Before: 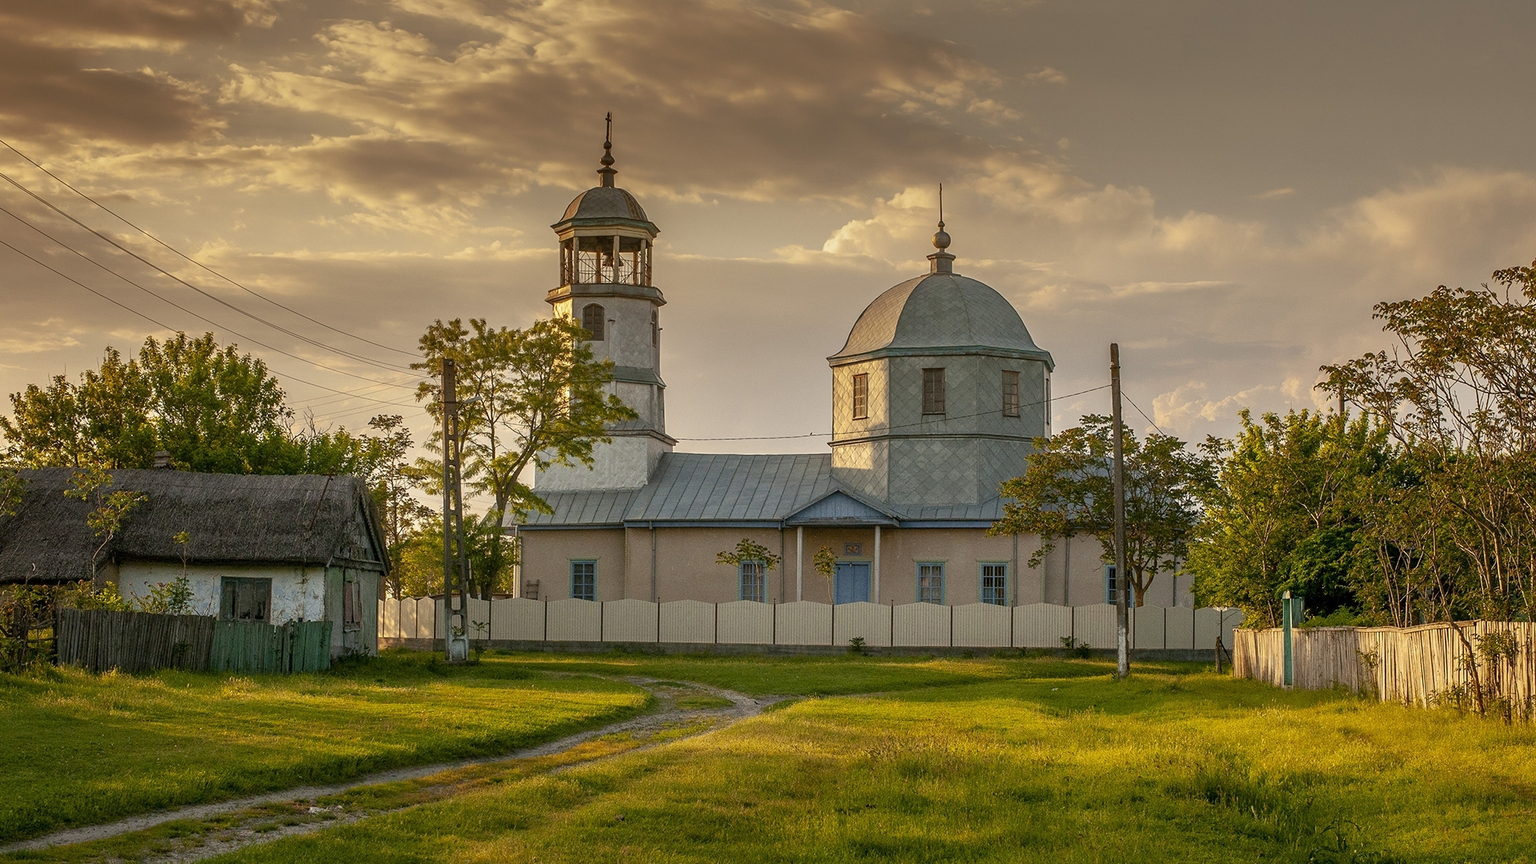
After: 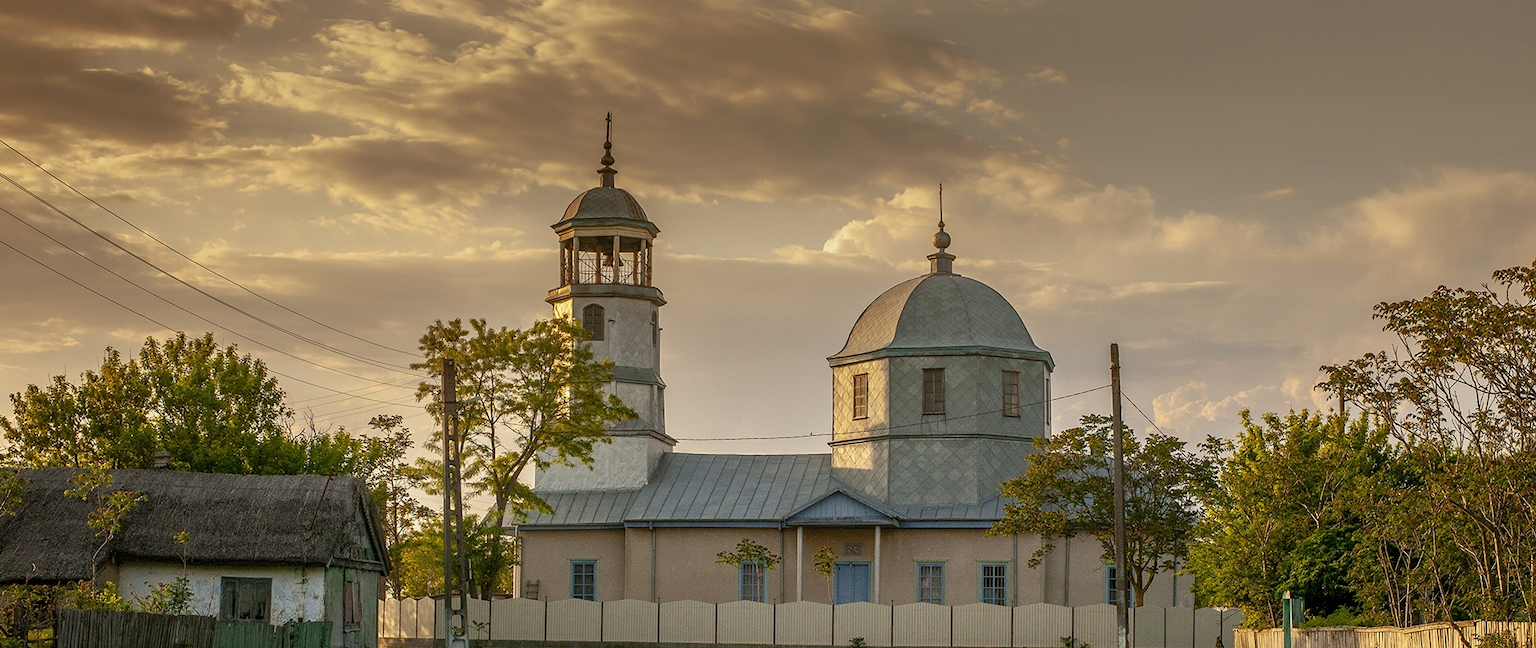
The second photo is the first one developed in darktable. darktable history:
crop: bottom 24.967%
color balance rgb: global vibrance 10%
